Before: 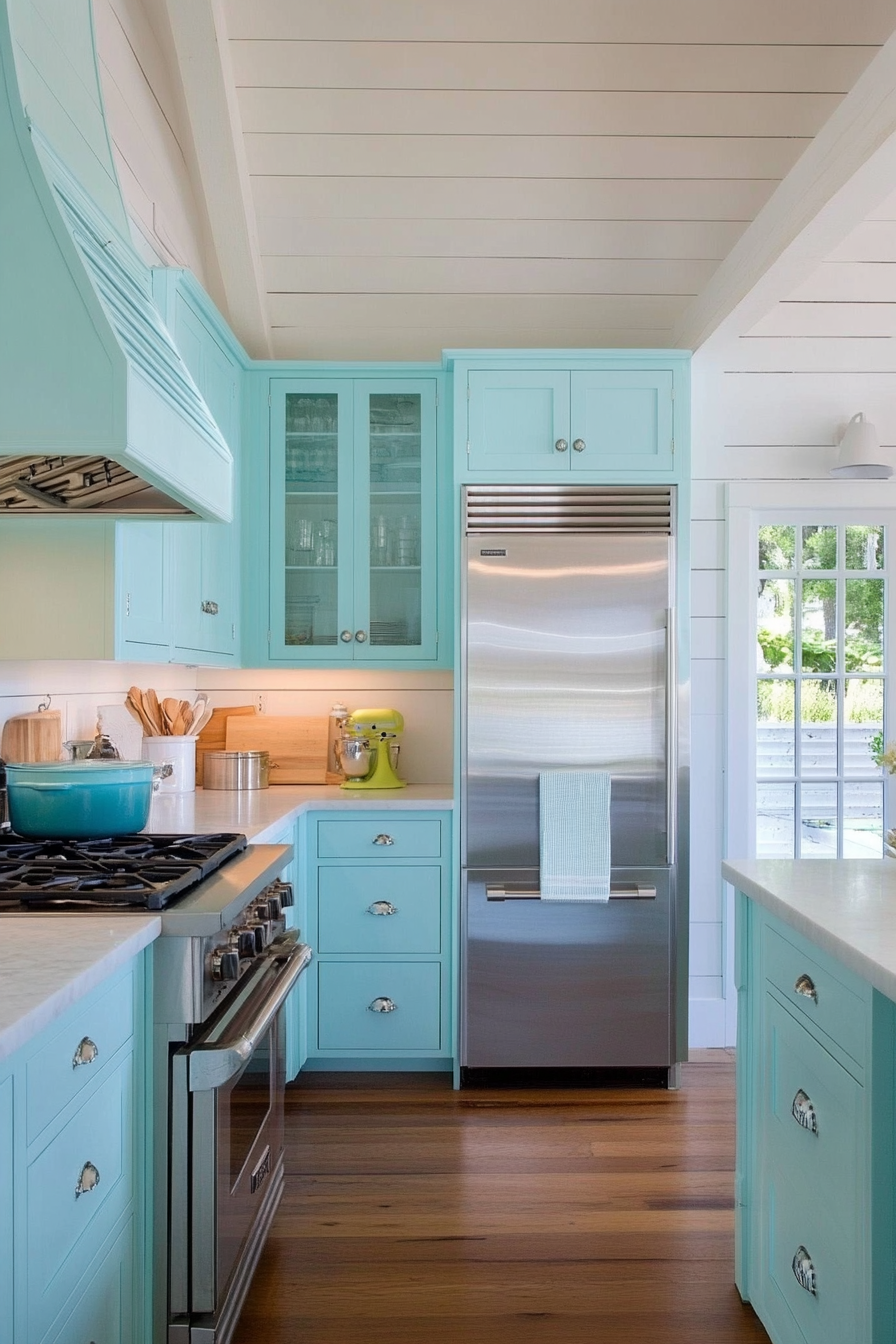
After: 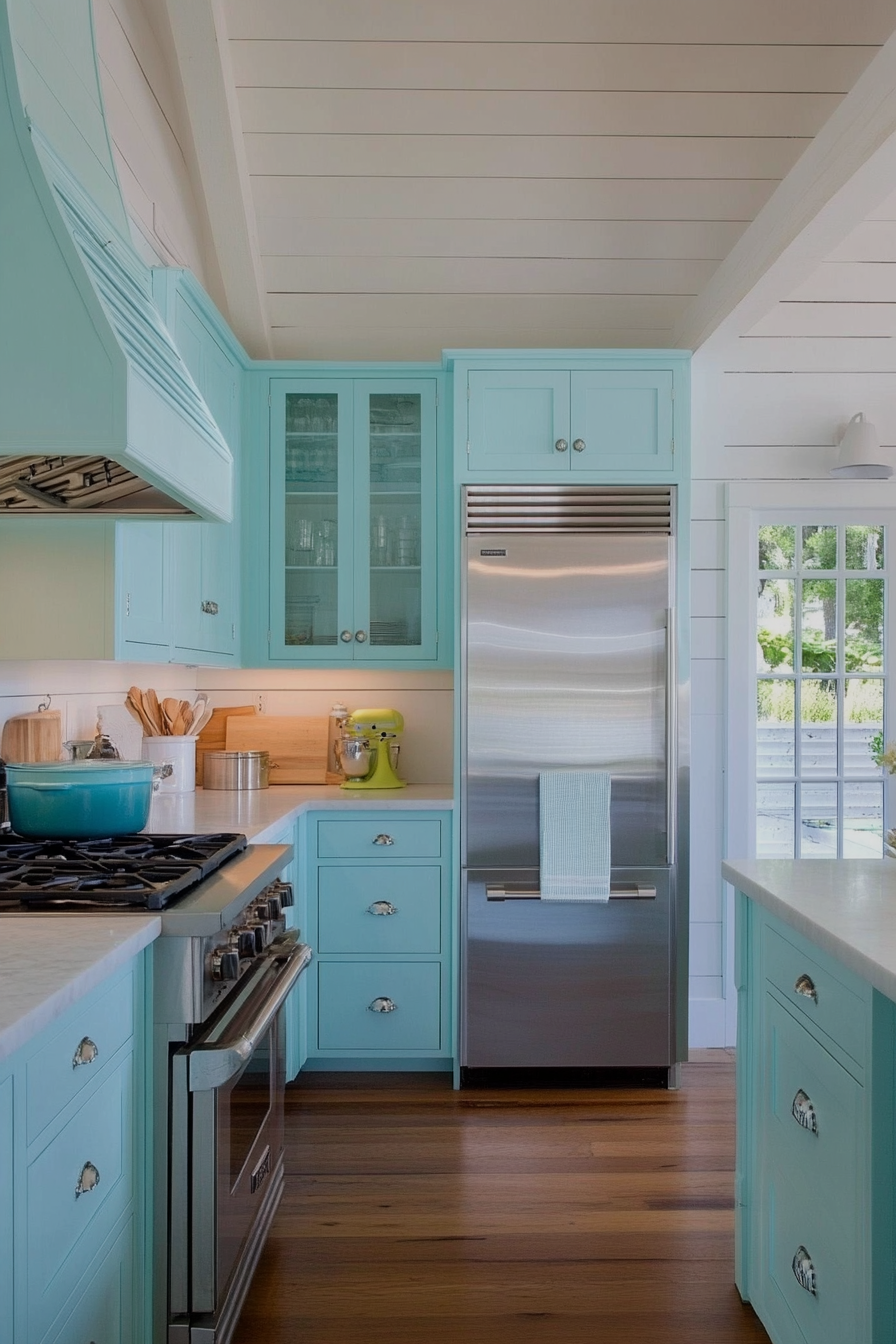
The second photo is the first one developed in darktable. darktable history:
exposure: exposure -0.485 EV, compensate highlight preservation false
